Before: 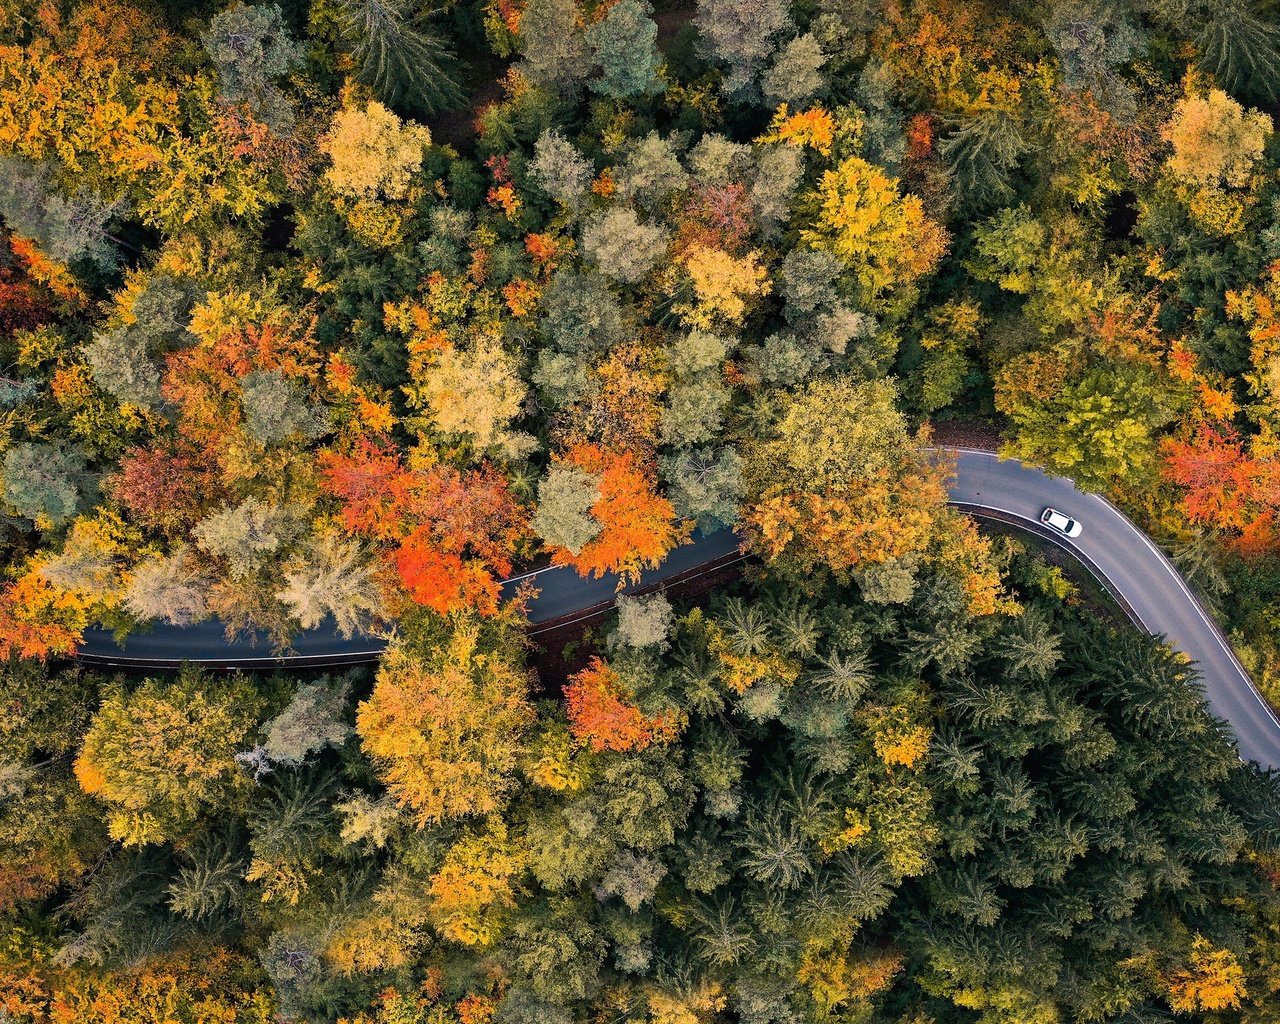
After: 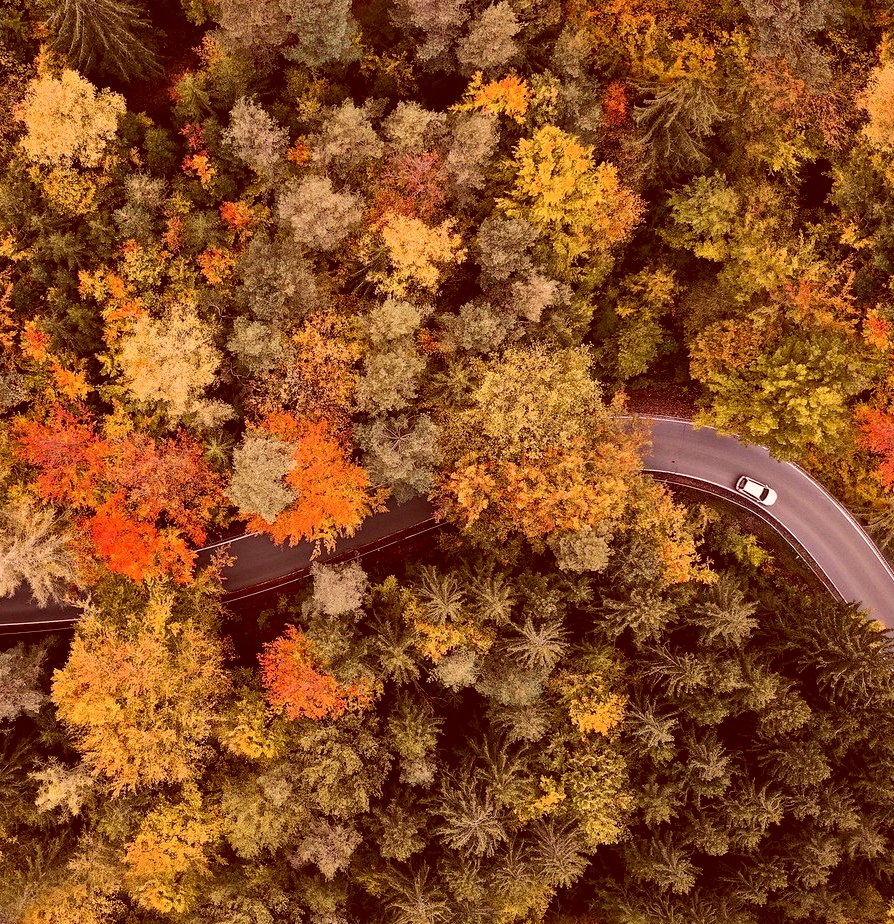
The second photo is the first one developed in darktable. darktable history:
crop and rotate: left 23.891%, top 3.139%, right 6.234%, bottom 6.552%
color correction: highlights a* 9.31, highlights b* 9.09, shadows a* 39.36, shadows b* 39.89, saturation 0.79
shadows and highlights: radius 105.96, shadows 40.34, highlights -72.05, low approximation 0.01, soften with gaussian
